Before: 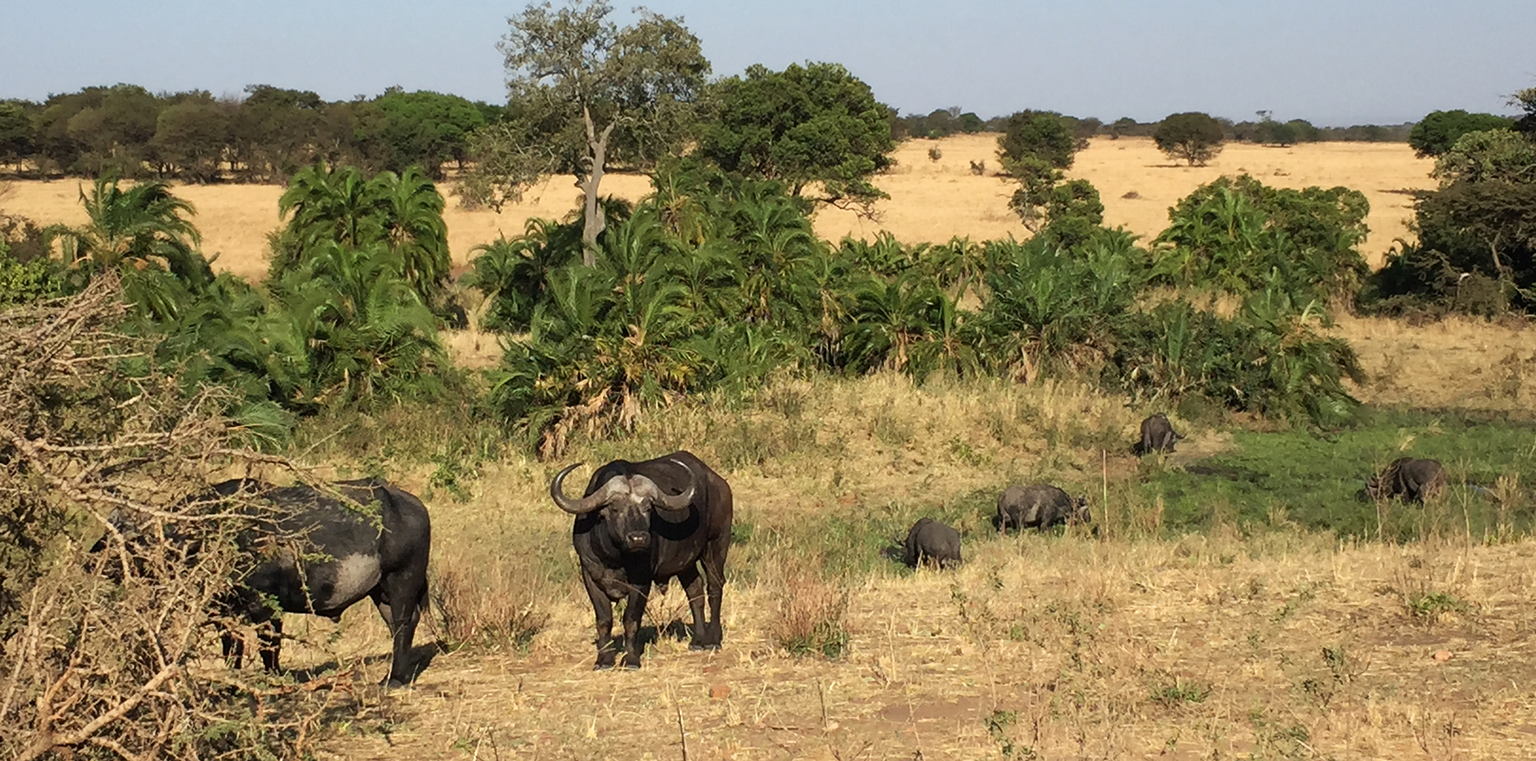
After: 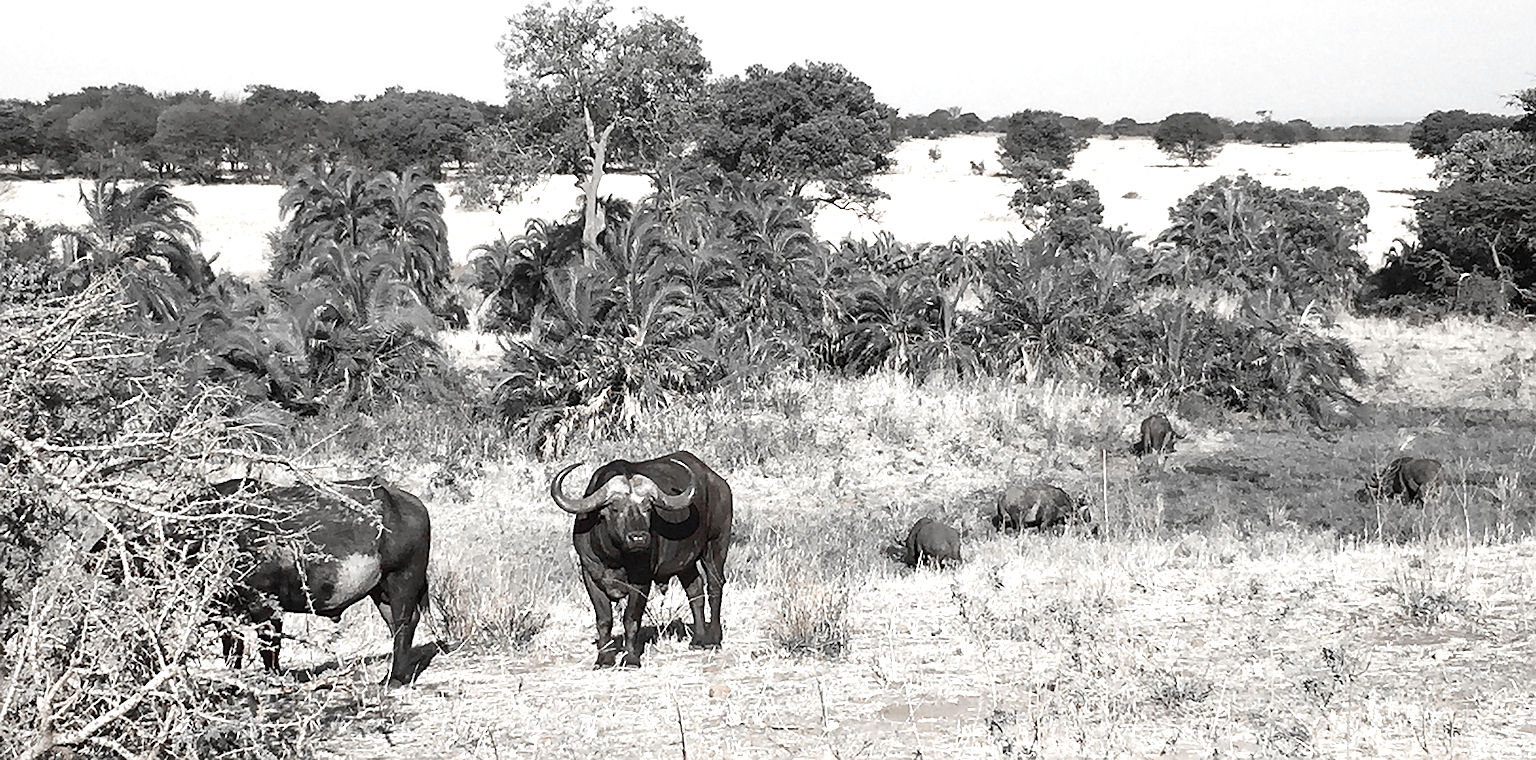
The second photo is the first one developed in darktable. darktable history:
color zones: curves: ch0 [(0, 0.278) (0.143, 0.5) (0.286, 0.5) (0.429, 0.5) (0.571, 0.5) (0.714, 0.5) (0.857, 0.5) (1, 0.5)]; ch1 [(0, 1) (0.143, 0.165) (0.286, 0) (0.429, 0) (0.571, 0) (0.714, 0) (0.857, 0.5) (1, 0.5)]; ch2 [(0, 0.508) (0.143, 0.5) (0.286, 0.5) (0.429, 0.5) (0.571, 0.5) (0.714, 0.5) (0.857, 0.5) (1, 0.5)]
exposure: black level correction 0, exposure 0.9 EV, compensate highlight preservation false
sharpen: on, module defaults
